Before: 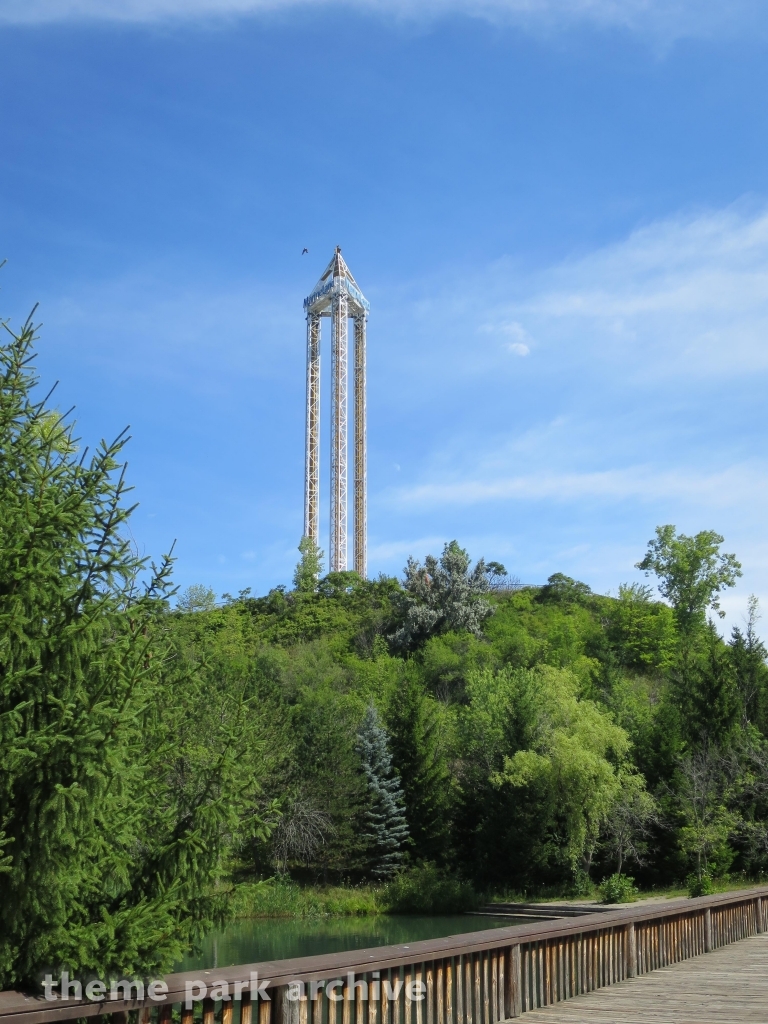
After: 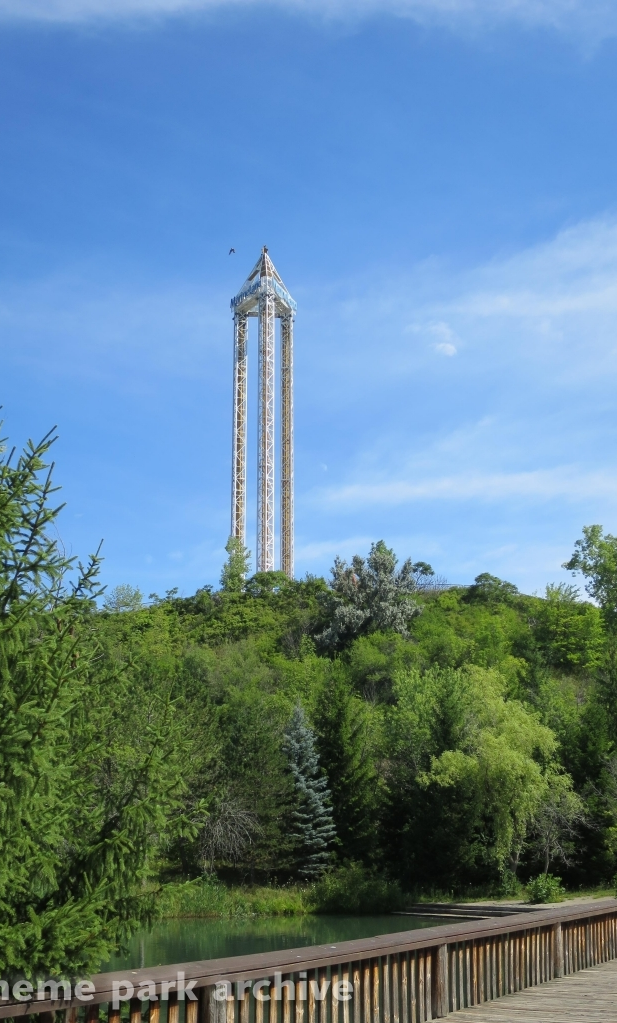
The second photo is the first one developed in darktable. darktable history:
crop and rotate: left 9.518%, right 10.109%
